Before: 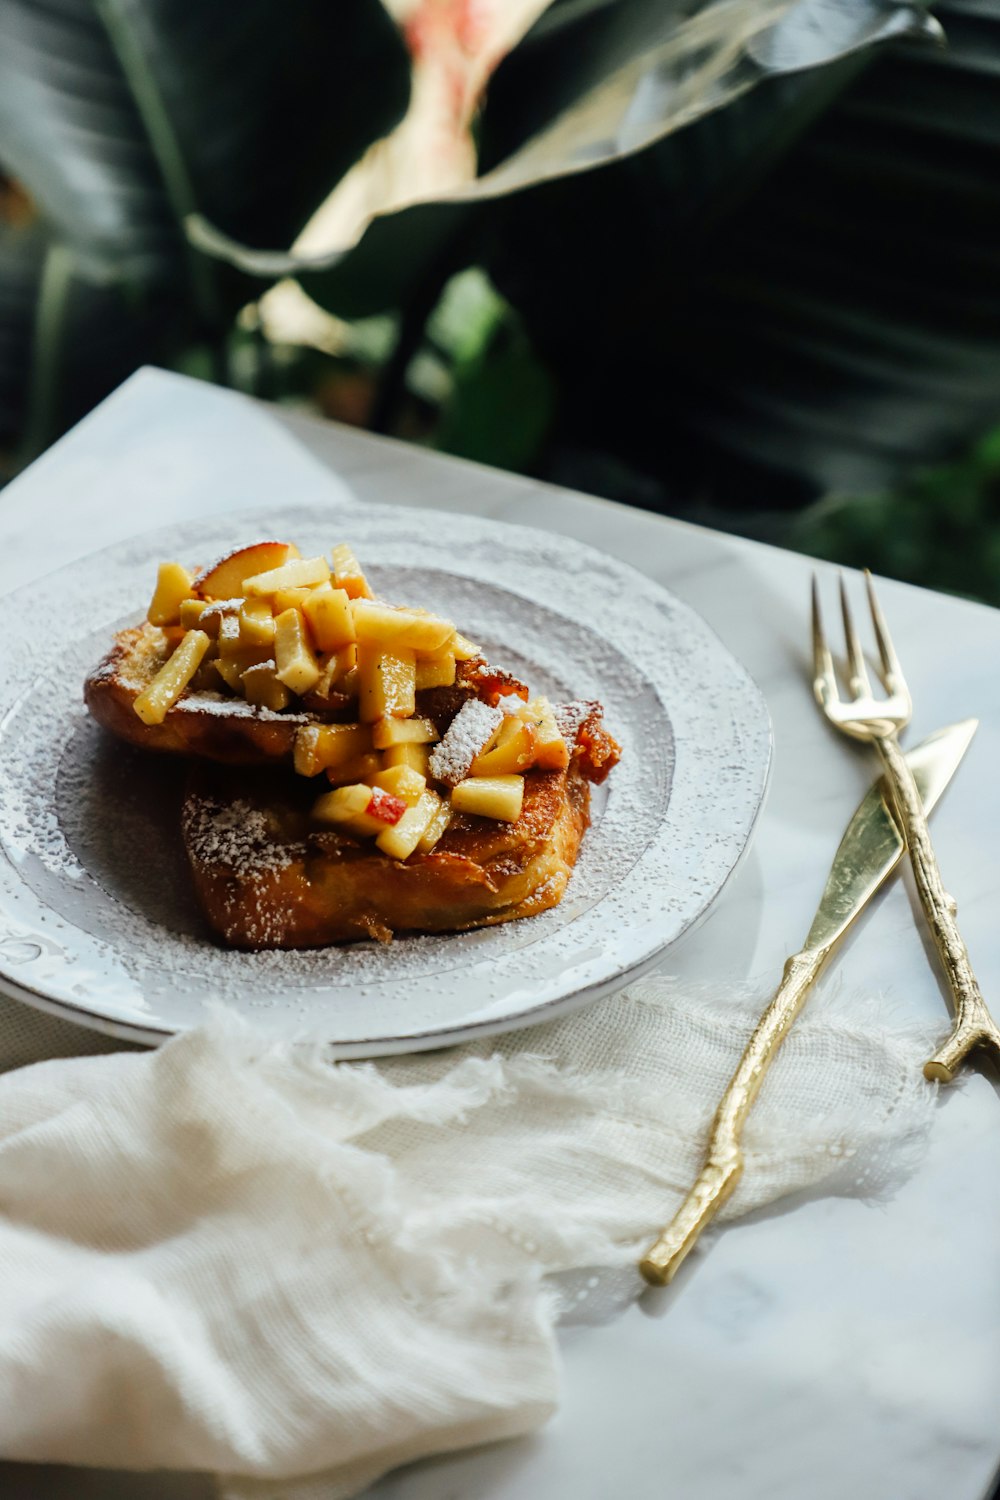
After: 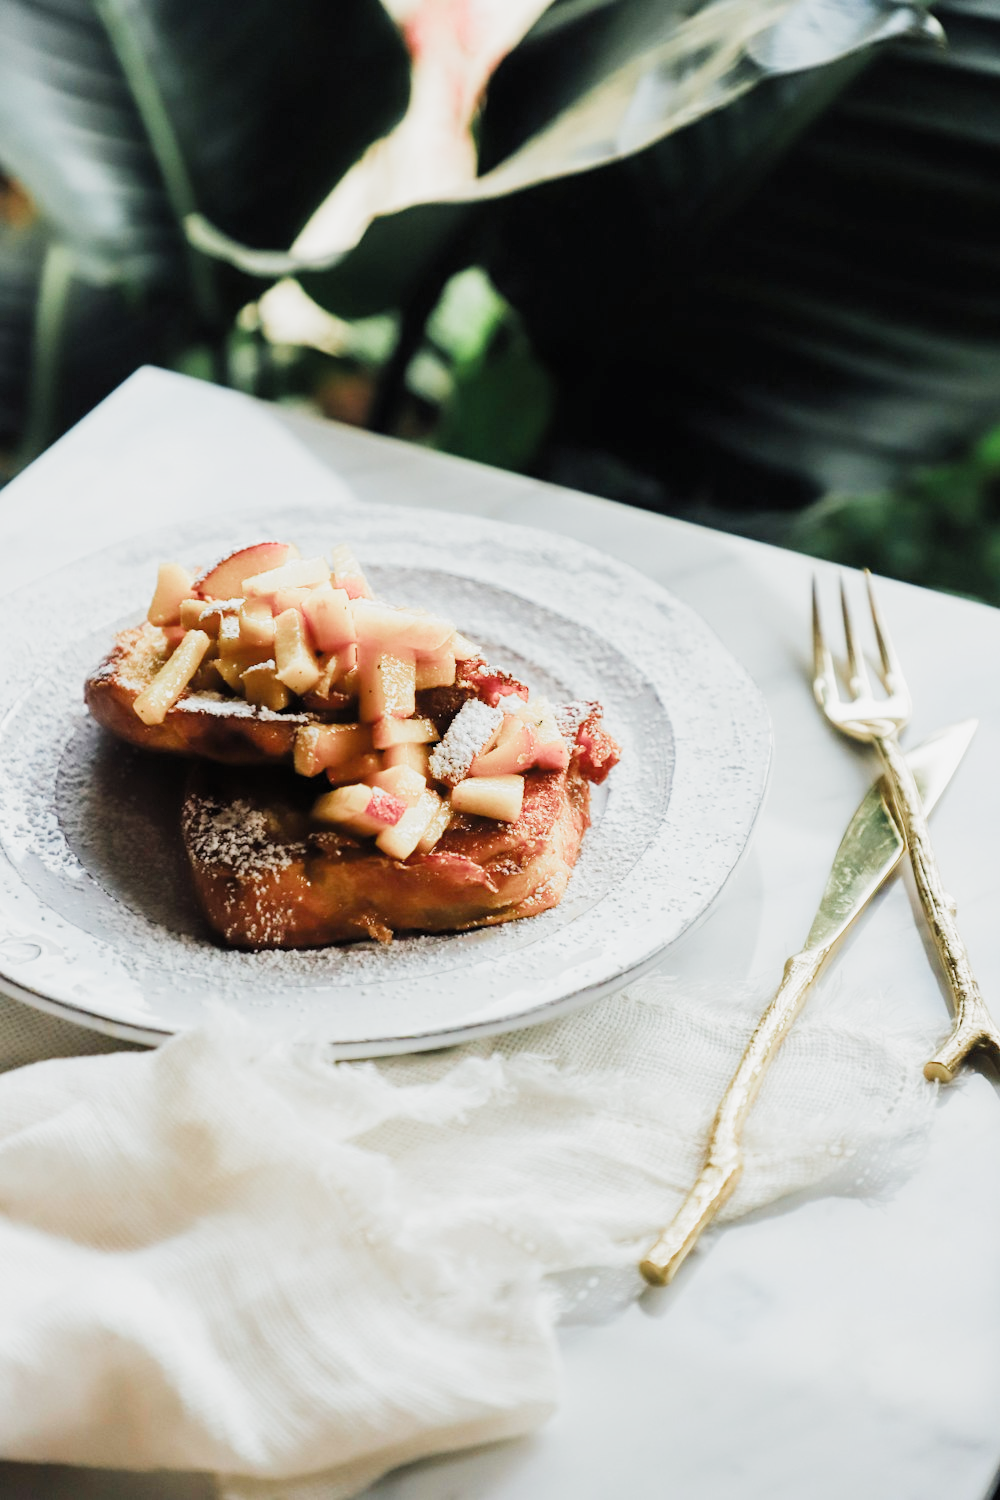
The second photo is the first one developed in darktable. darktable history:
filmic rgb: black relative exposure -7.98 EV, white relative exposure 4.03 EV, hardness 4.14, color science v5 (2021), contrast in shadows safe, contrast in highlights safe
exposure: black level correction 0, exposure 1.2 EV, compensate exposure bias true, compensate highlight preservation false
